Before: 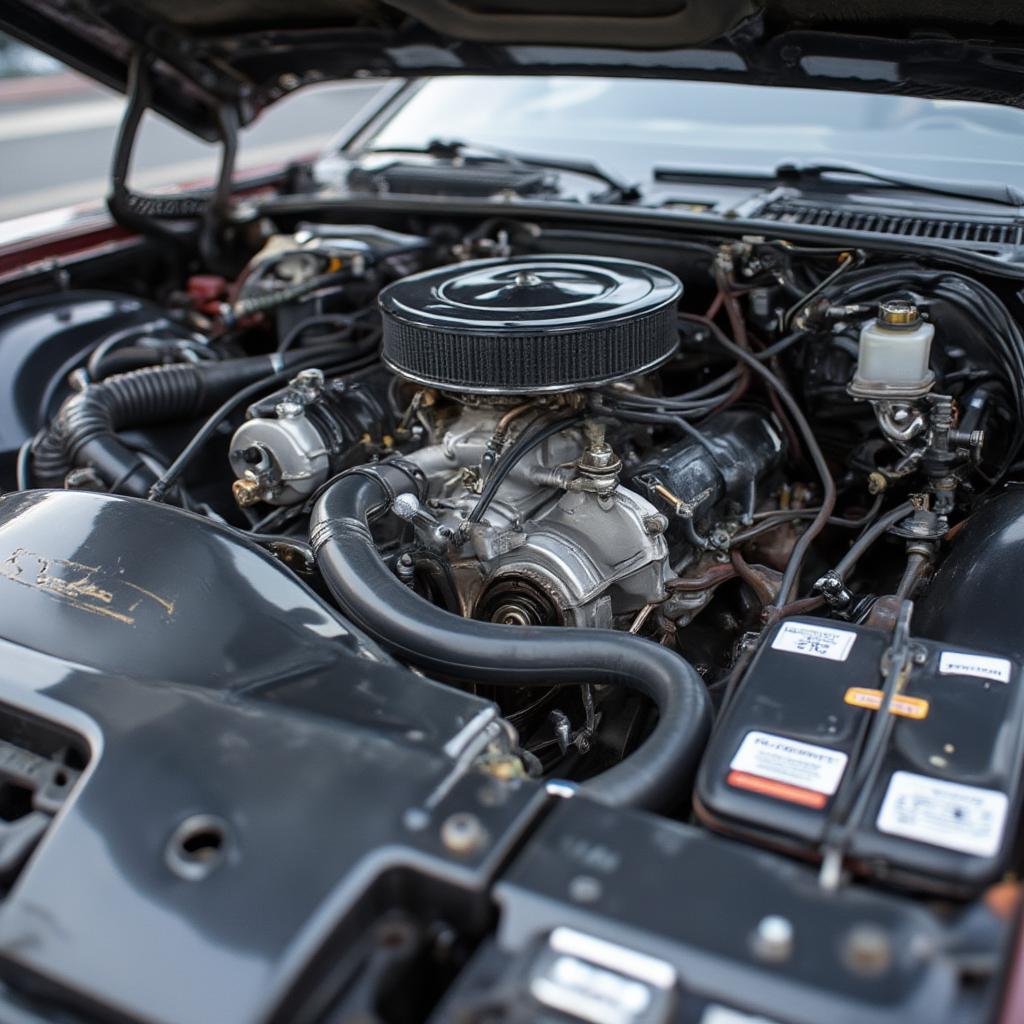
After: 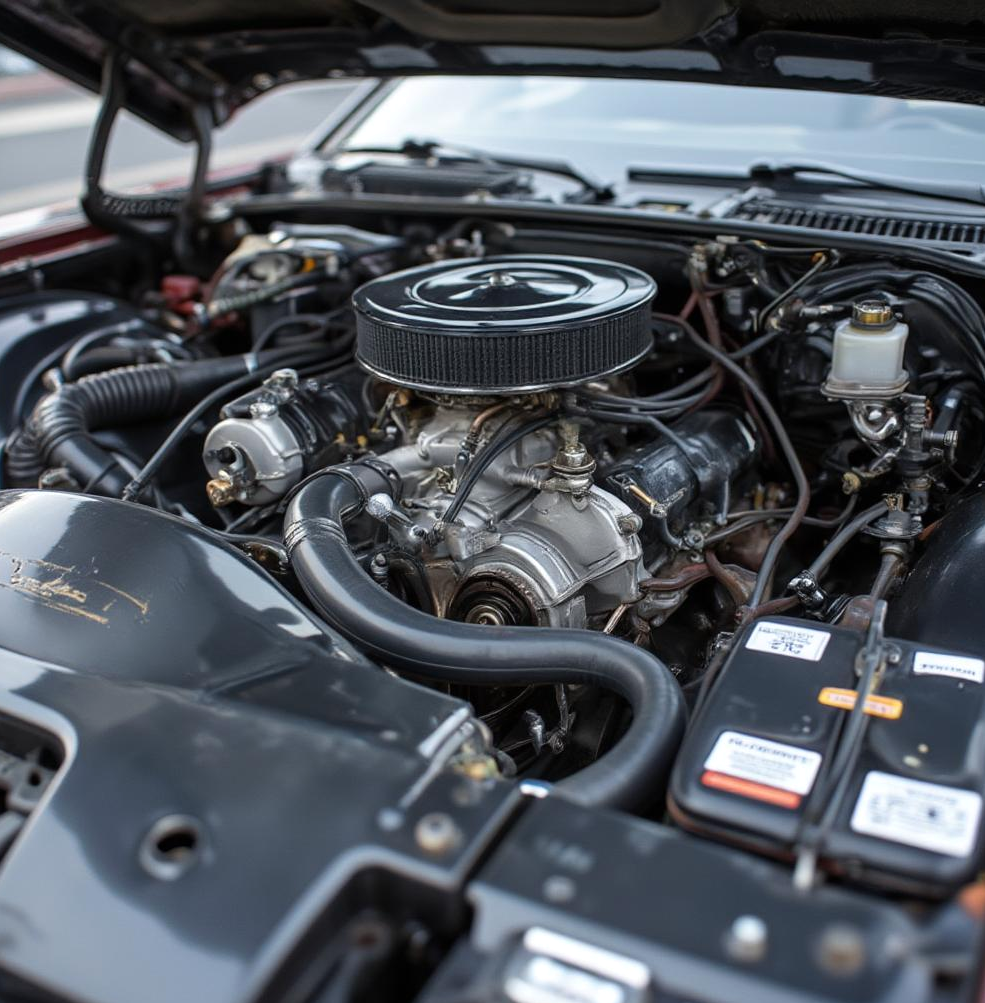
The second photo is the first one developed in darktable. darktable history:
levels: levels [0, 0.492, 0.984]
crop and rotate: left 2.63%, right 1.107%, bottom 1.998%
